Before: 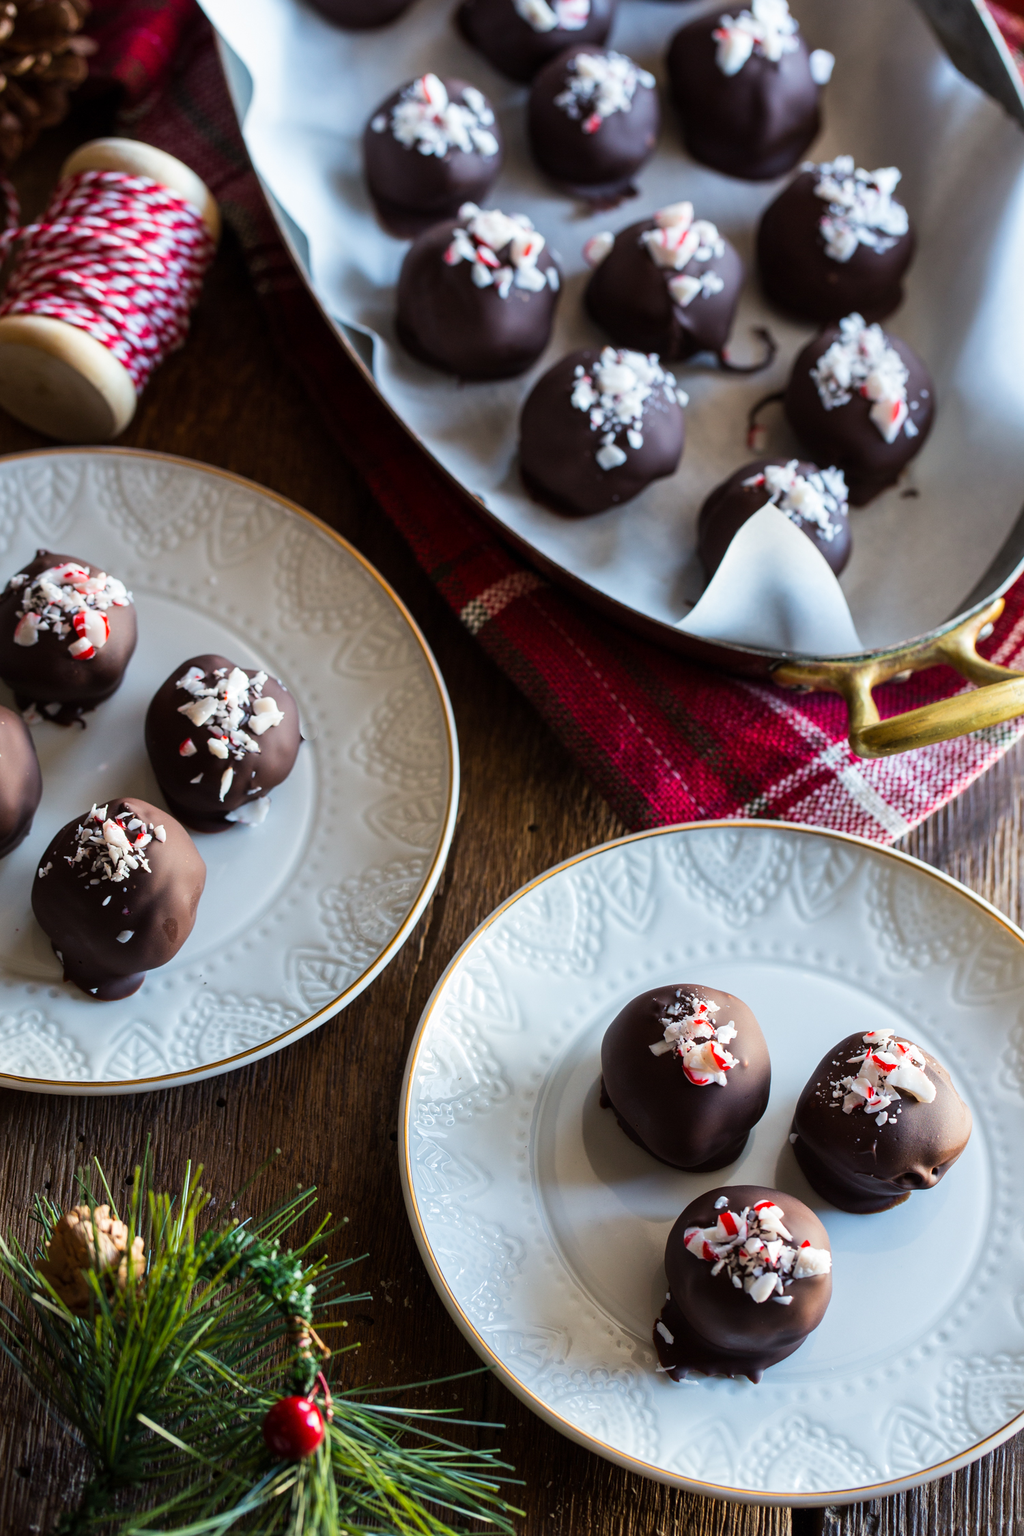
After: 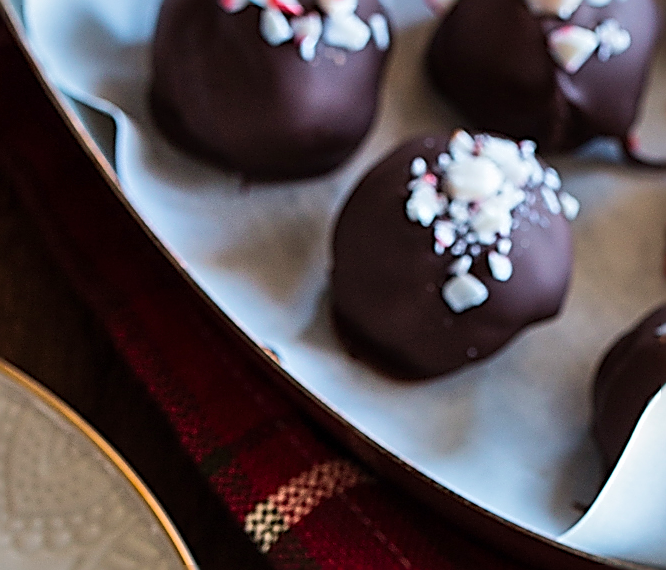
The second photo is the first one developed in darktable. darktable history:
sharpen: amount 1.995
exposure: compensate highlight preservation false
velvia: on, module defaults
crop: left 28.715%, top 16.797%, right 26.839%, bottom 57.854%
shadows and highlights: soften with gaussian
